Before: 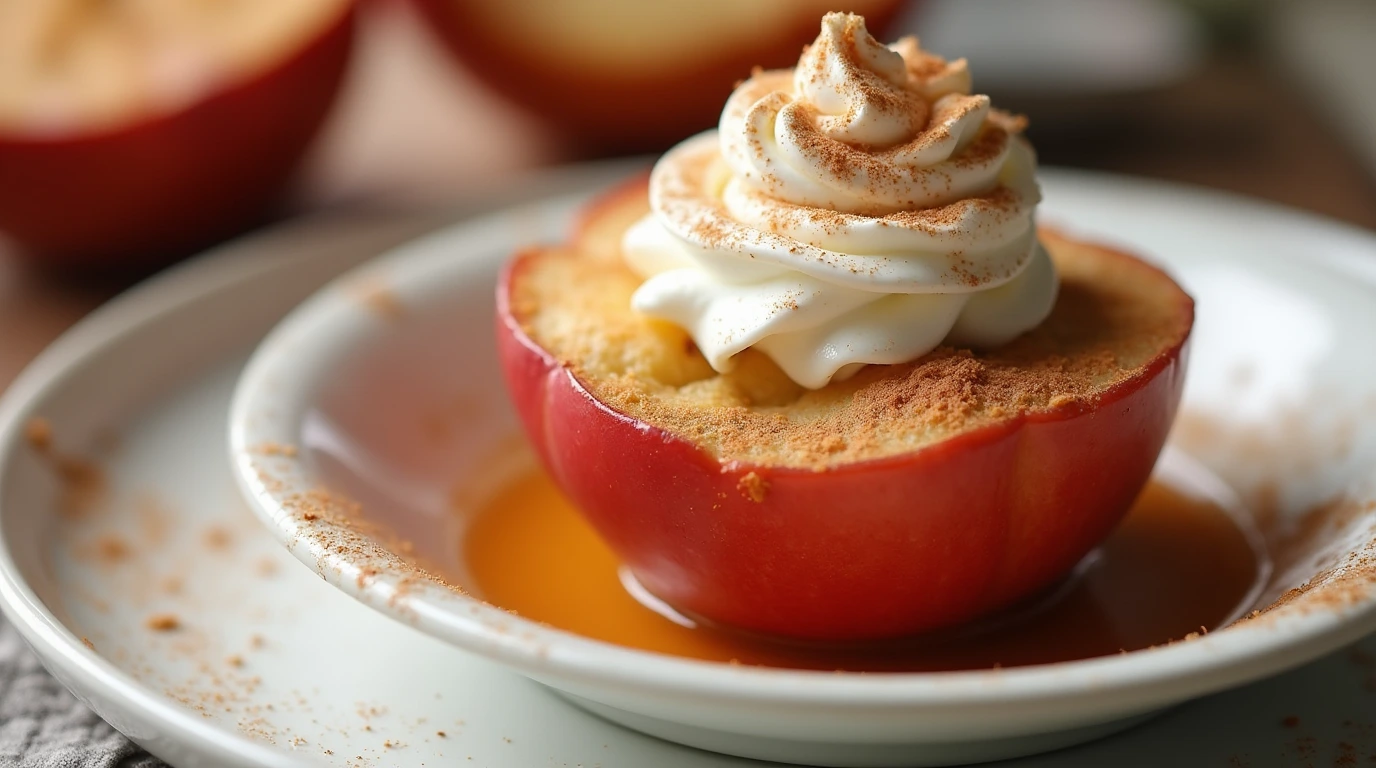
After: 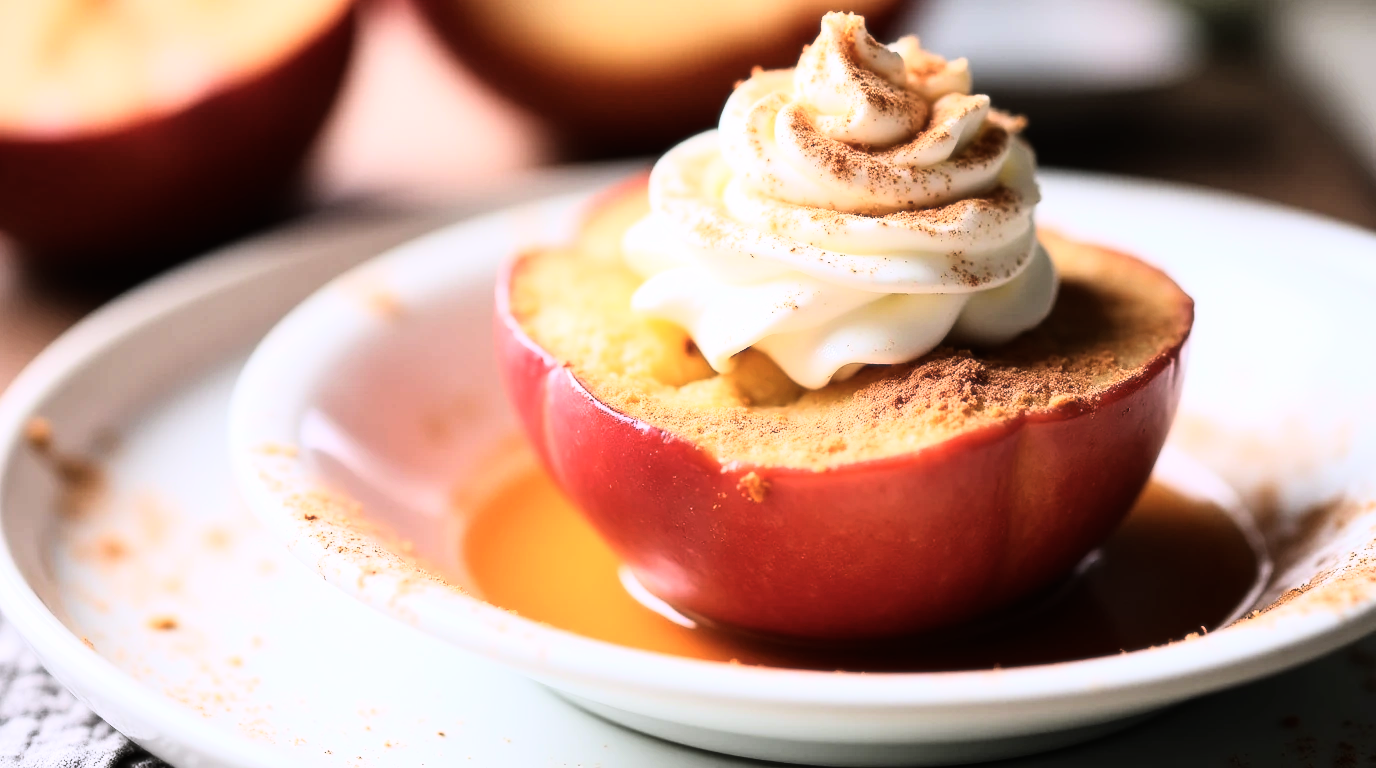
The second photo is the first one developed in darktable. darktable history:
white balance: red 1.004, blue 1.096
soften: size 10%, saturation 50%, brightness 0.2 EV, mix 10%
rgb curve: curves: ch0 [(0, 0) (0.21, 0.15) (0.24, 0.21) (0.5, 0.75) (0.75, 0.96) (0.89, 0.99) (1, 1)]; ch1 [(0, 0.02) (0.21, 0.13) (0.25, 0.2) (0.5, 0.67) (0.75, 0.9) (0.89, 0.97) (1, 1)]; ch2 [(0, 0.02) (0.21, 0.13) (0.25, 0.2) (0.5, 0.67) (0.75, 0.9) (0.89, 0.97) (1, 1)], compensate middle gray true
